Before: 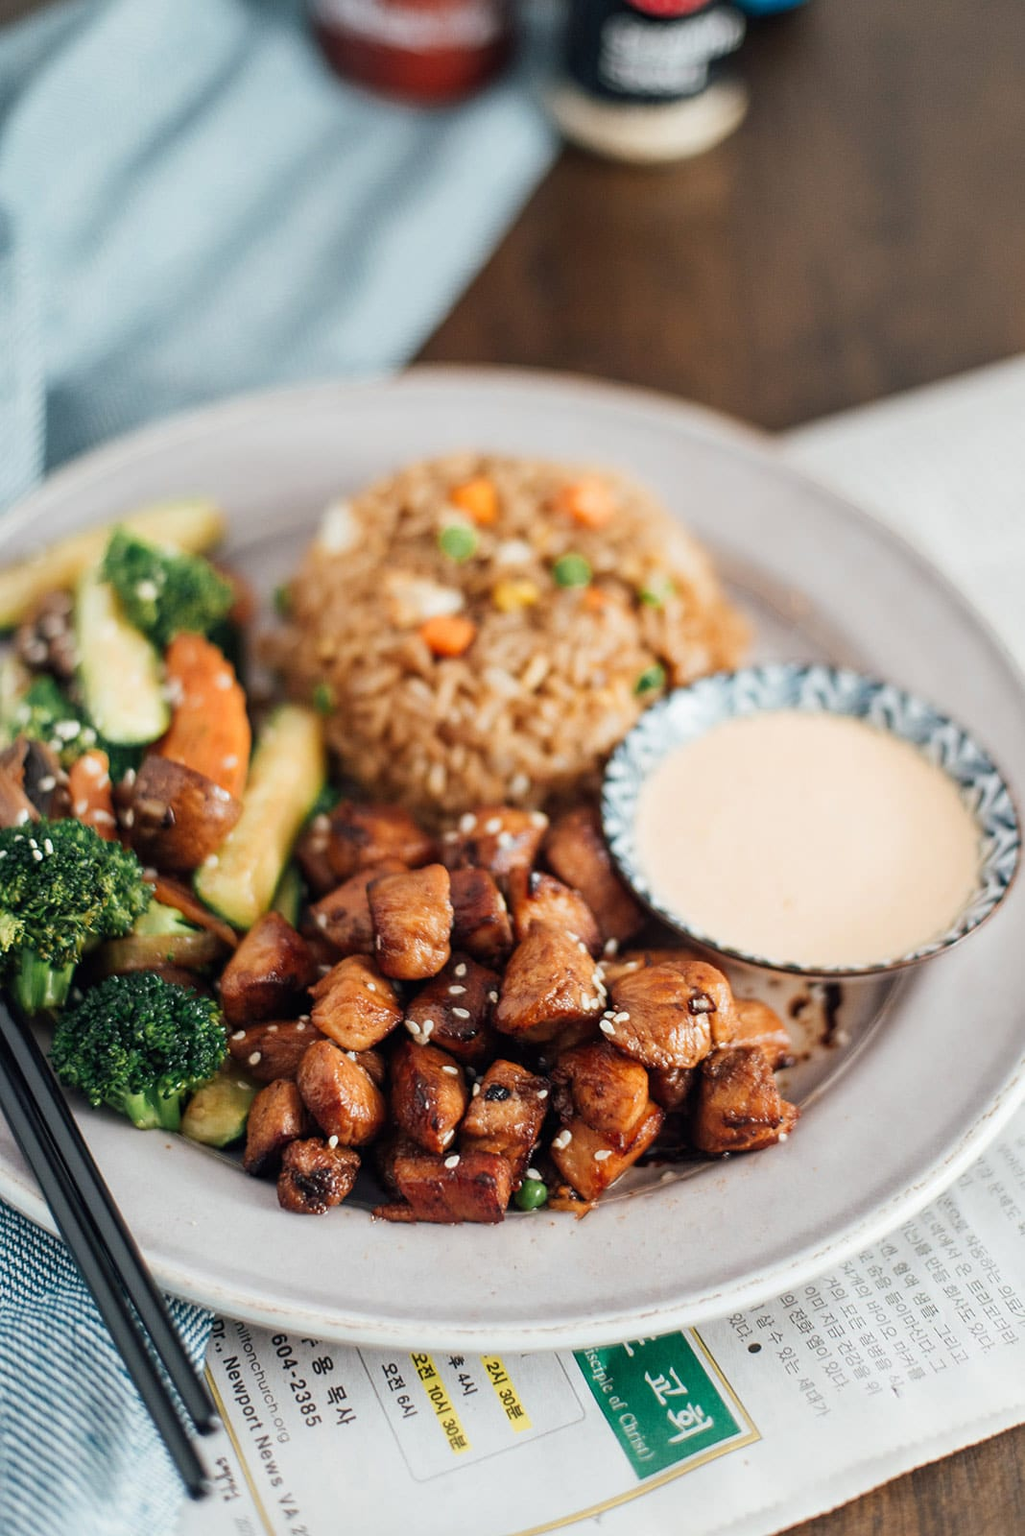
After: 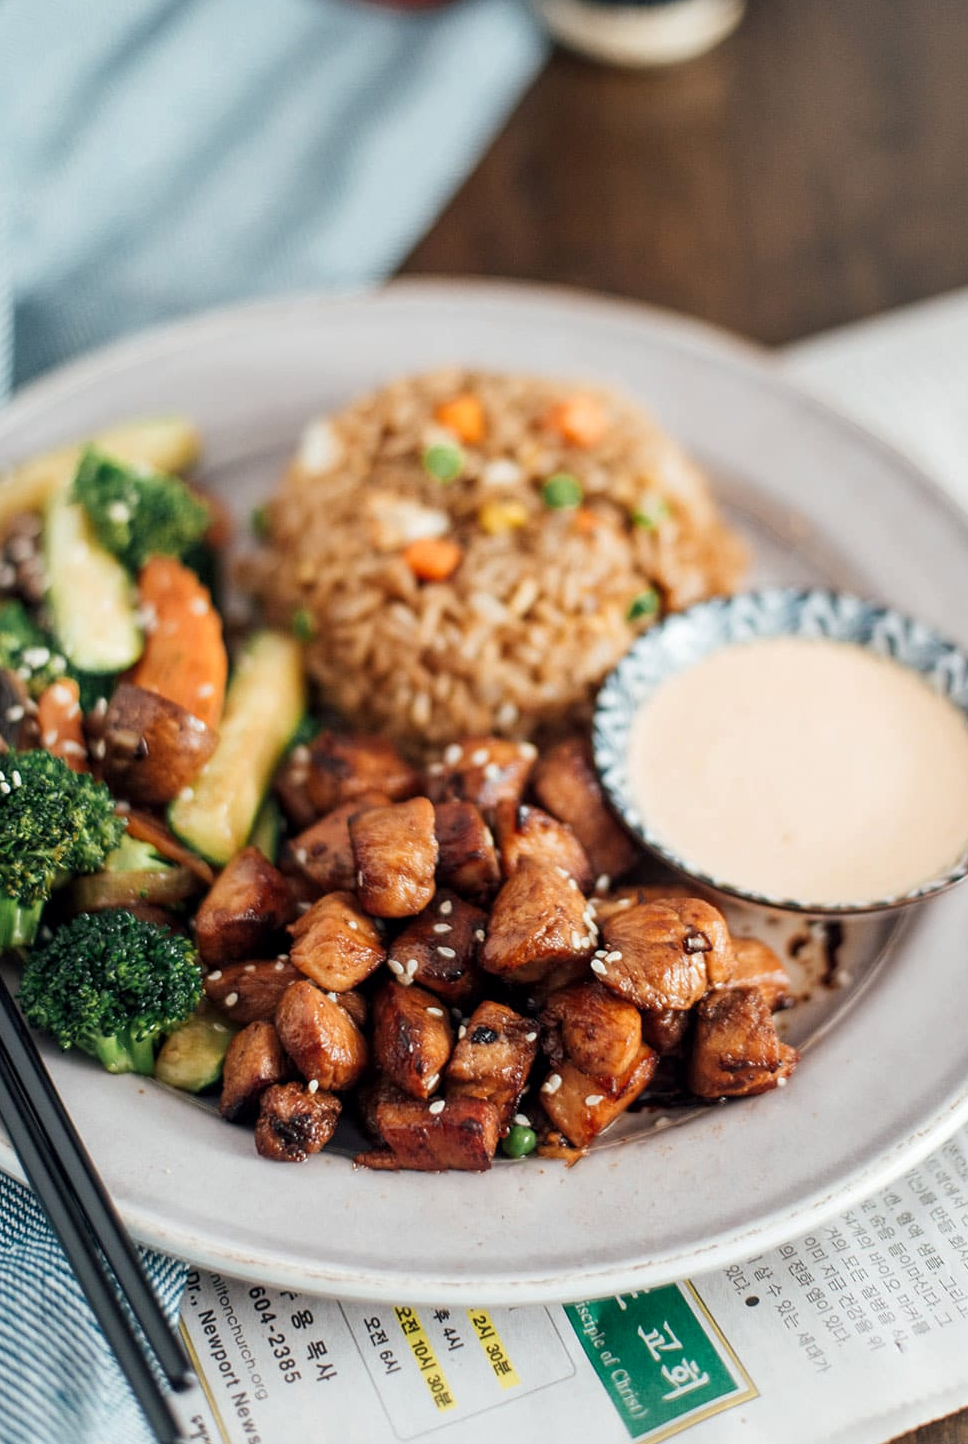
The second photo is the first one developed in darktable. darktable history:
crop: left 3.271%, top 6.487%, right 6.029%, bottom 3.202%
local contrast: highlights 100%, shadows 100%, detail 119%, midtone range 0.2
